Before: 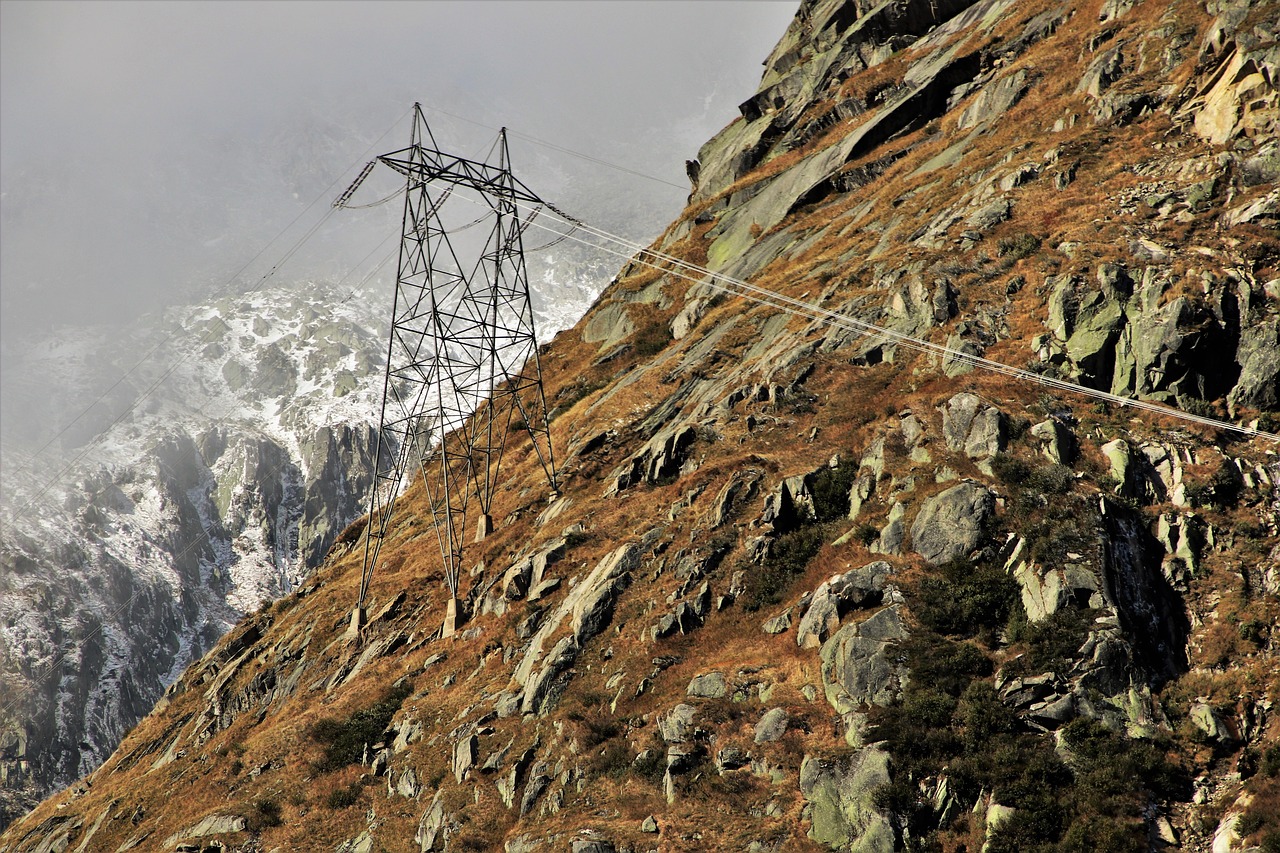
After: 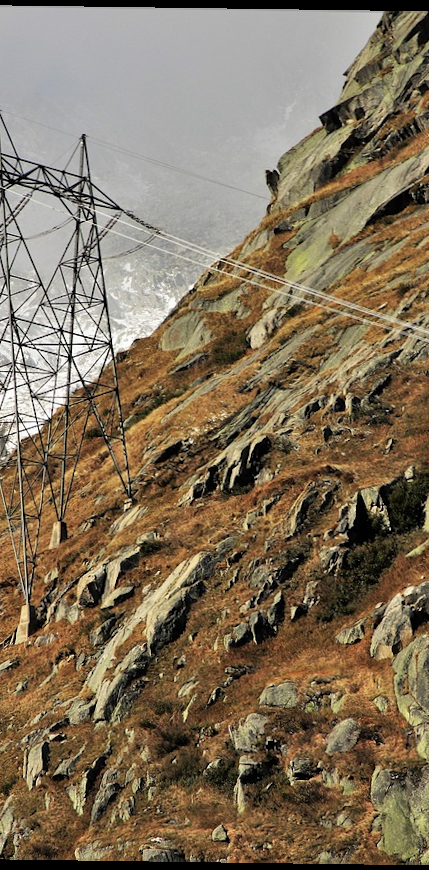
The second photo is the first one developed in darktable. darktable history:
crop: left 33.36%, right 33.36%
rotate and perspective: rotation 0.8°, automatic cropping off
